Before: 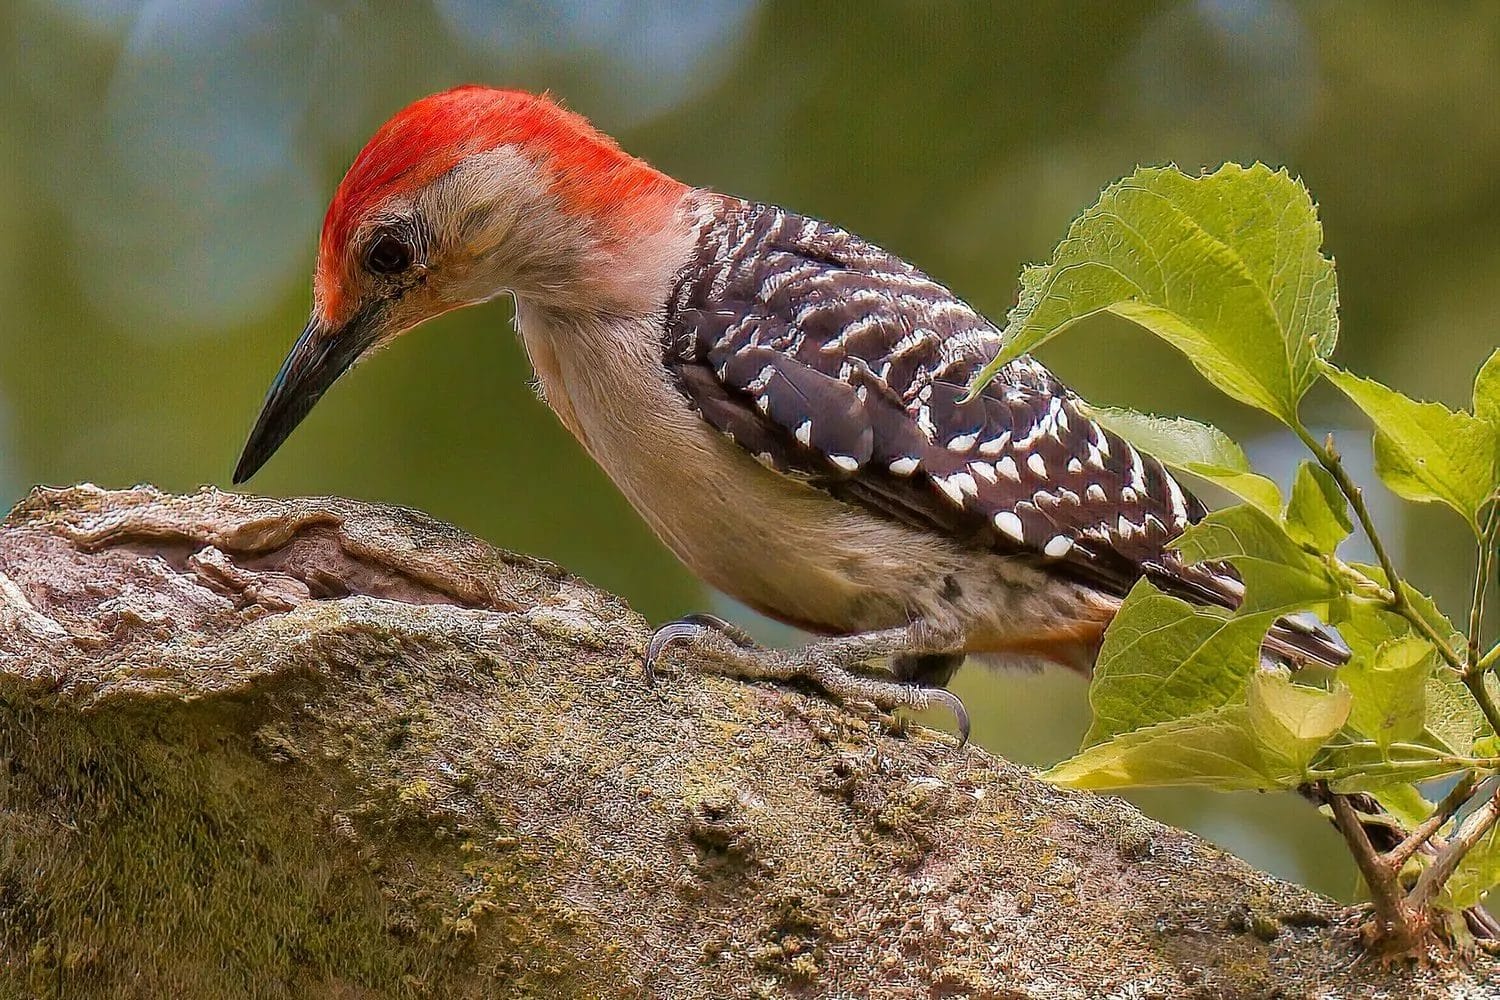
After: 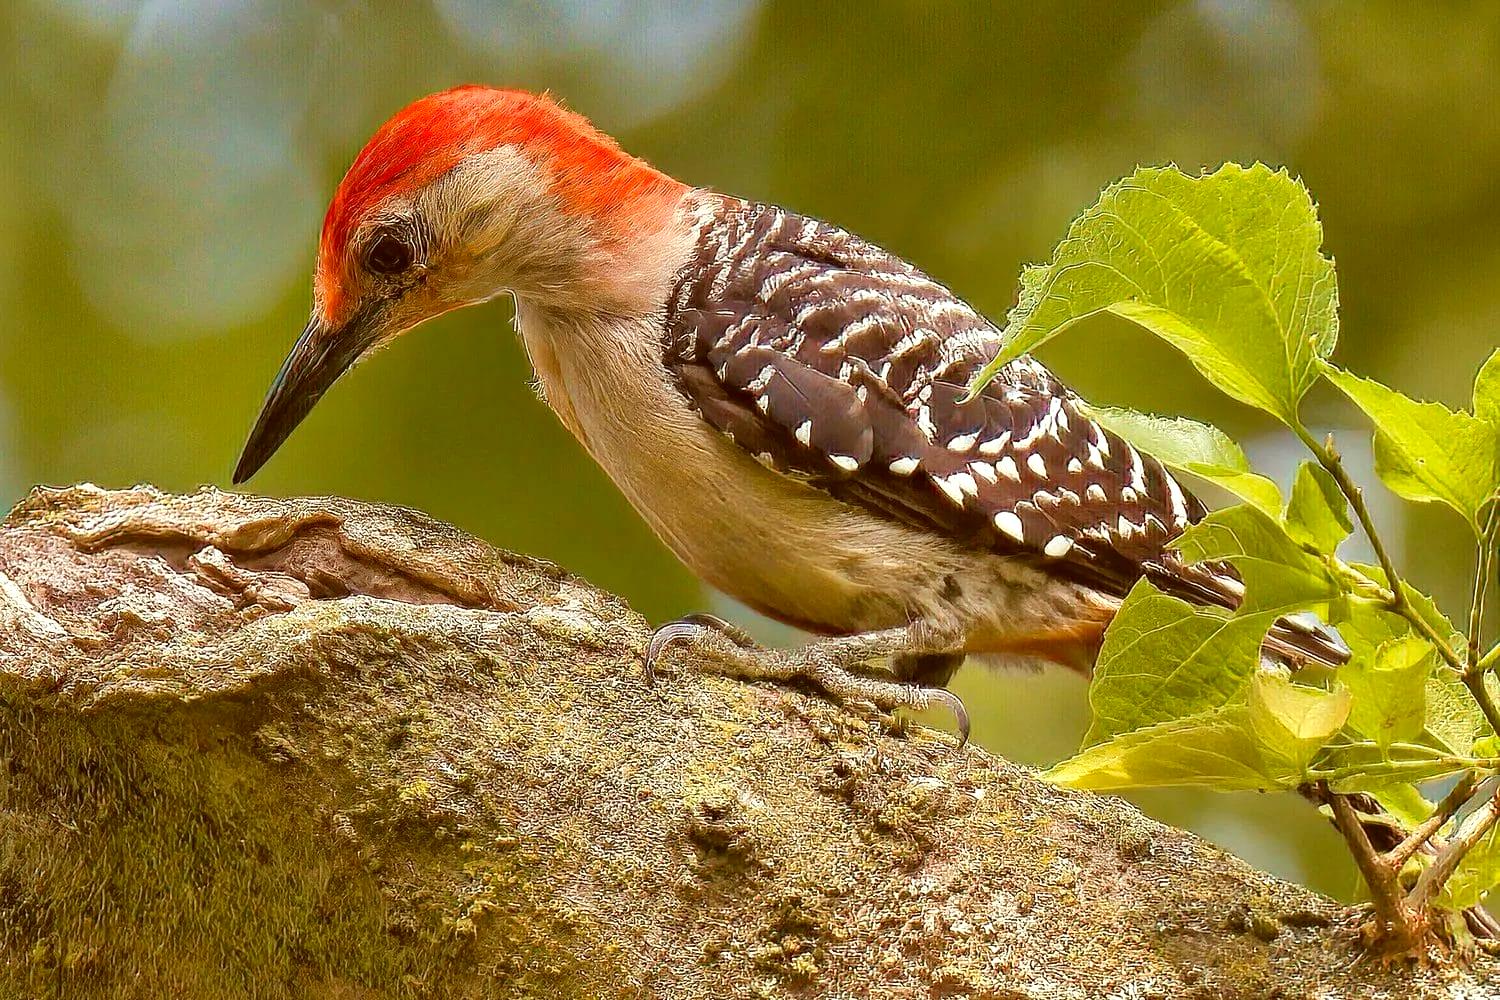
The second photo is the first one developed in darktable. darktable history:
color correction: highlights a* -6.13, highlights b* 9.43, shadows a* 10.04, shadows b* 23.65
exposure: black level correction -0.002, exposure 0.535 EV, compensate highlight preservation false
